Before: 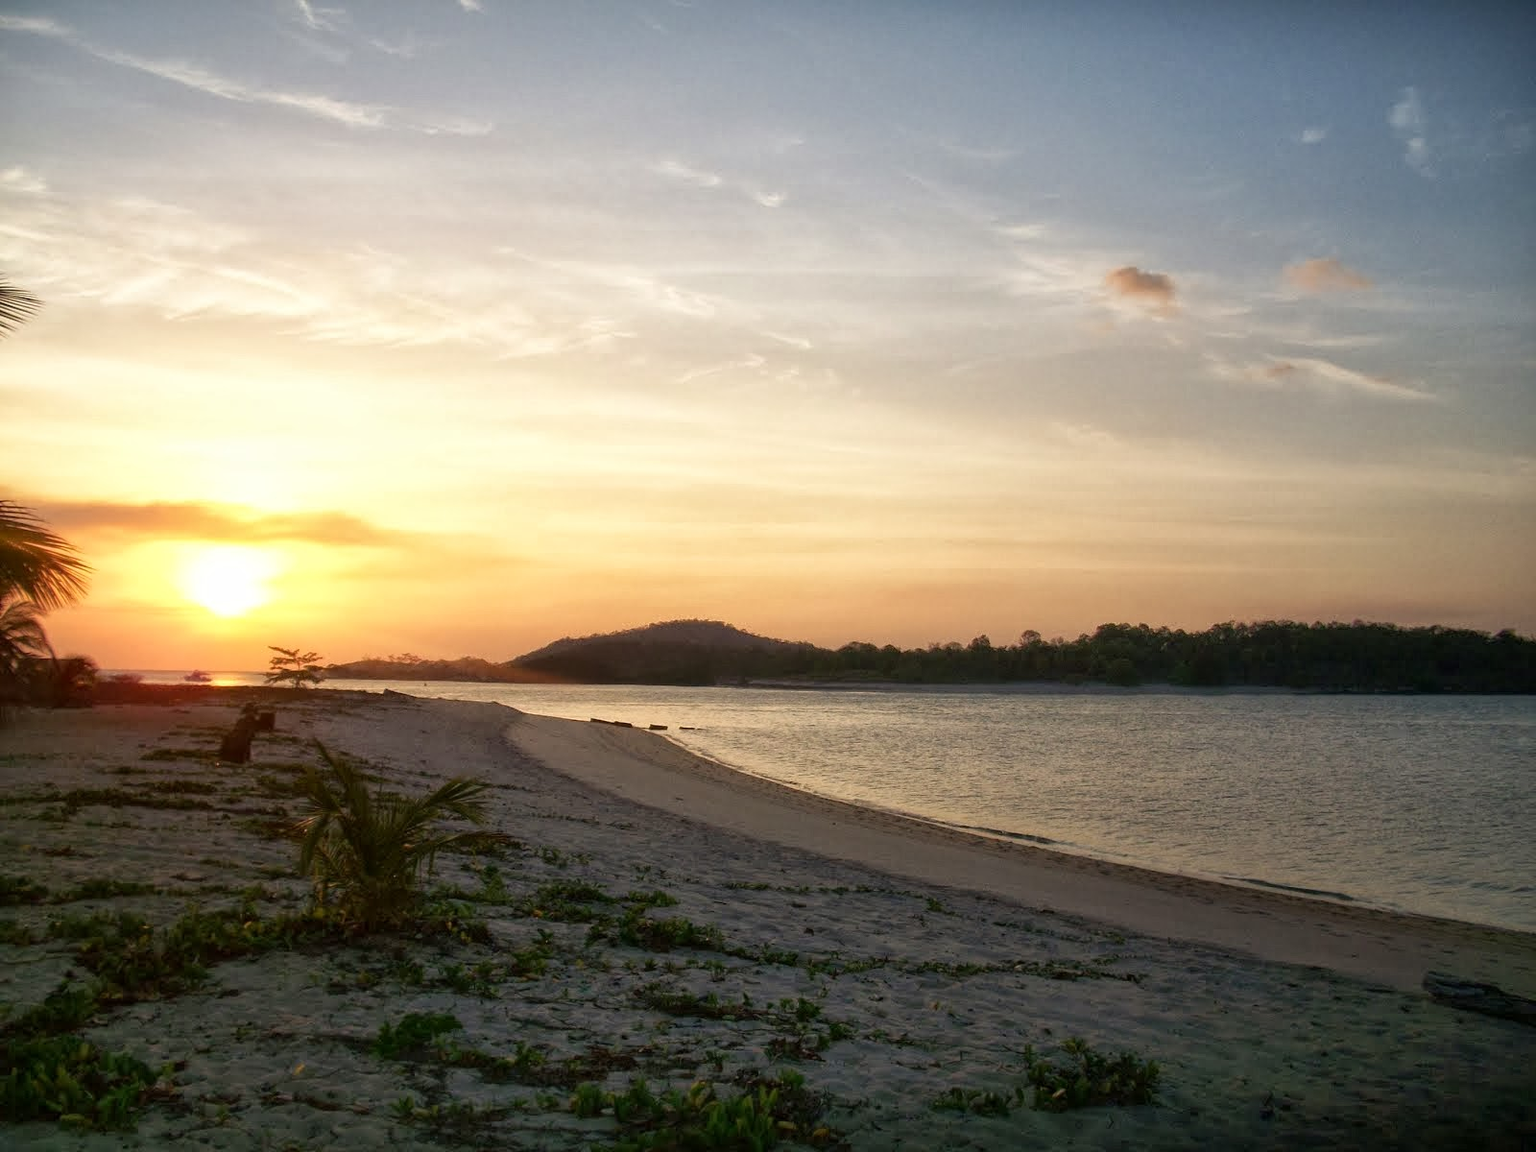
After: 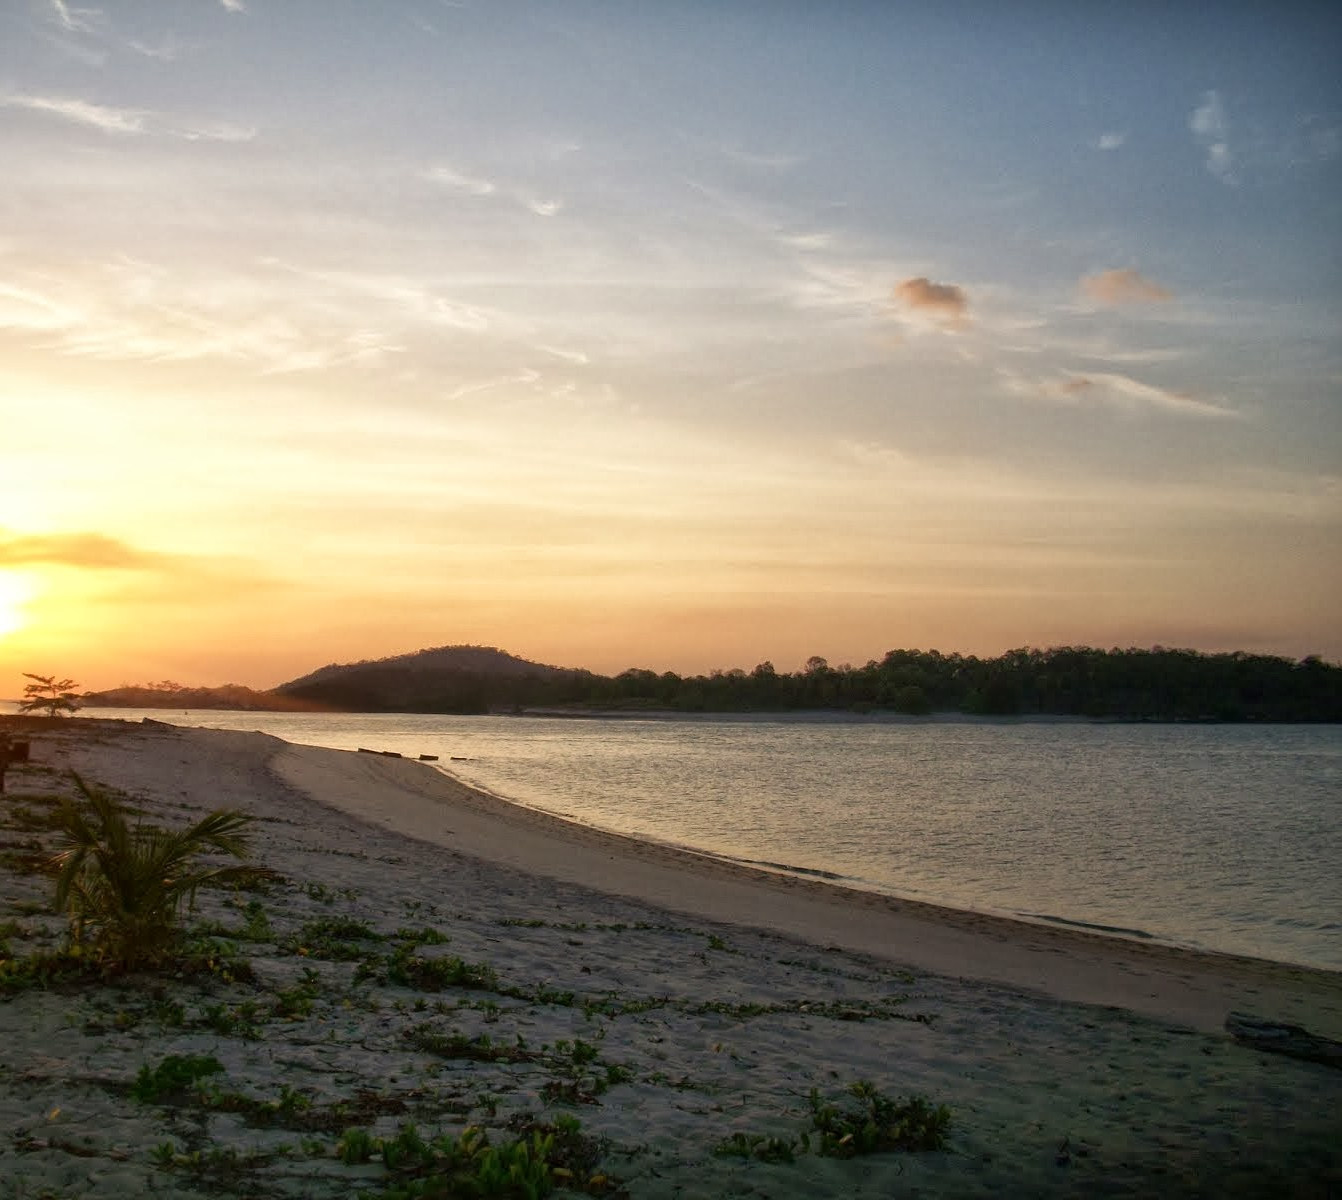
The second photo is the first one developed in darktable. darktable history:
crop: left 16.076%
